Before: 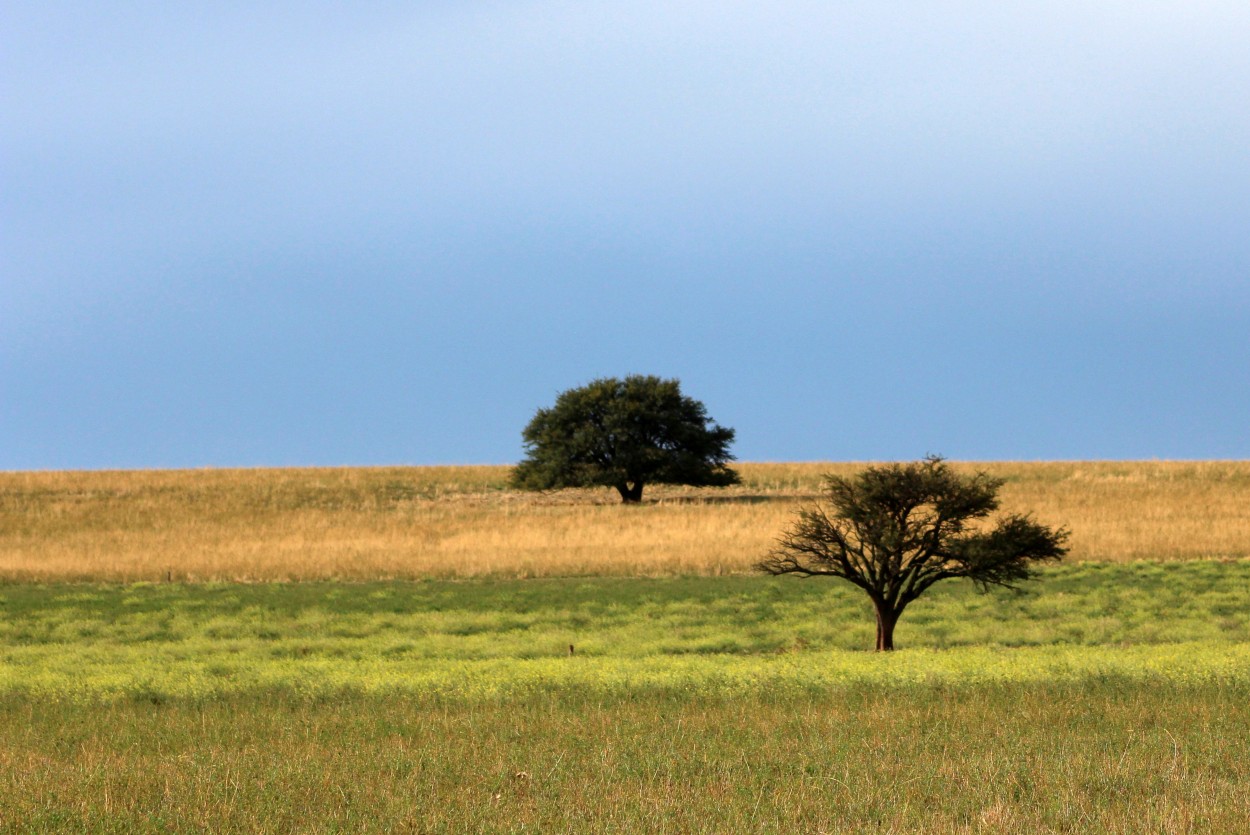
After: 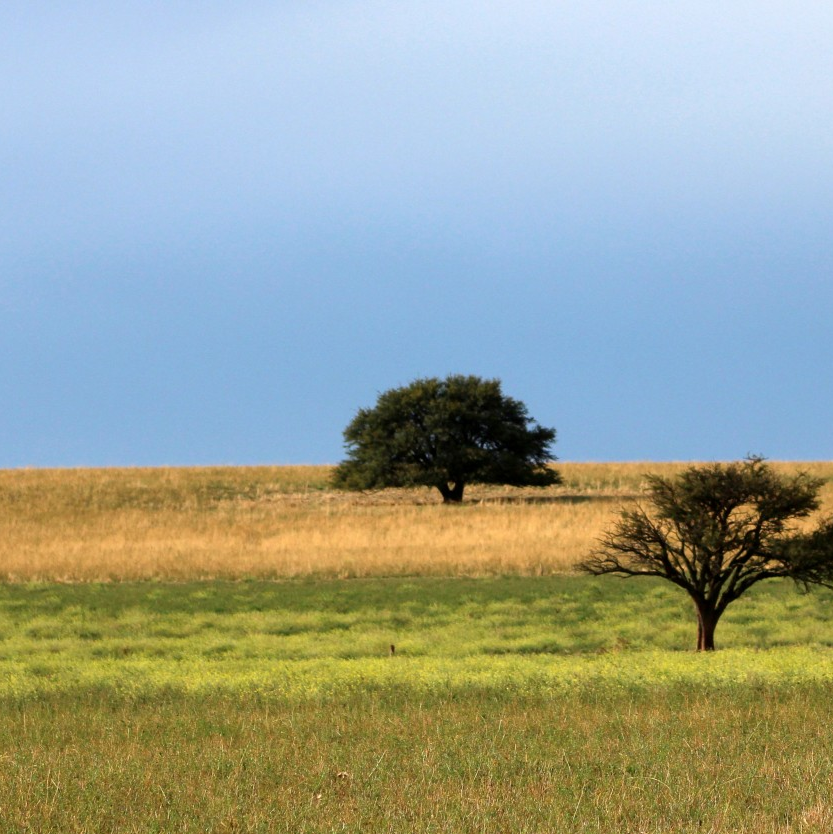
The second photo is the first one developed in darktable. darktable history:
crop and rotate: left 14.383%, right 18.955%
